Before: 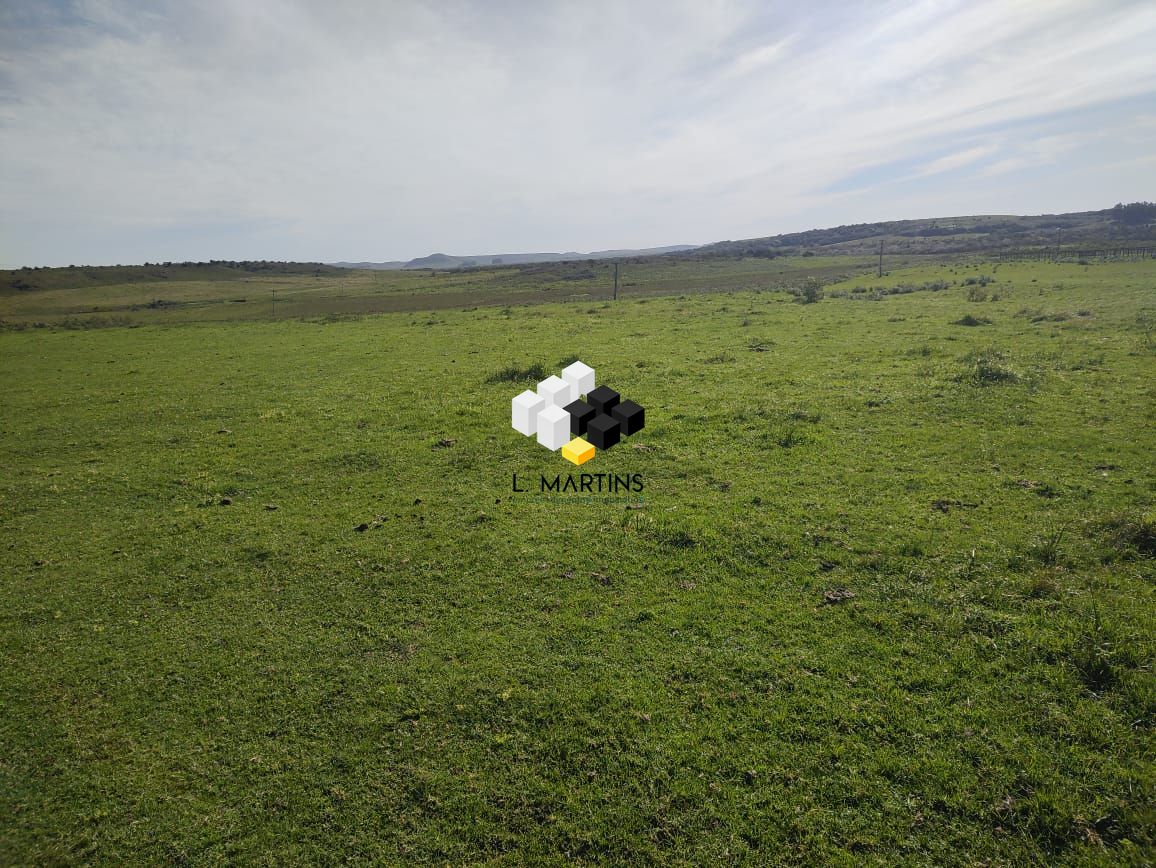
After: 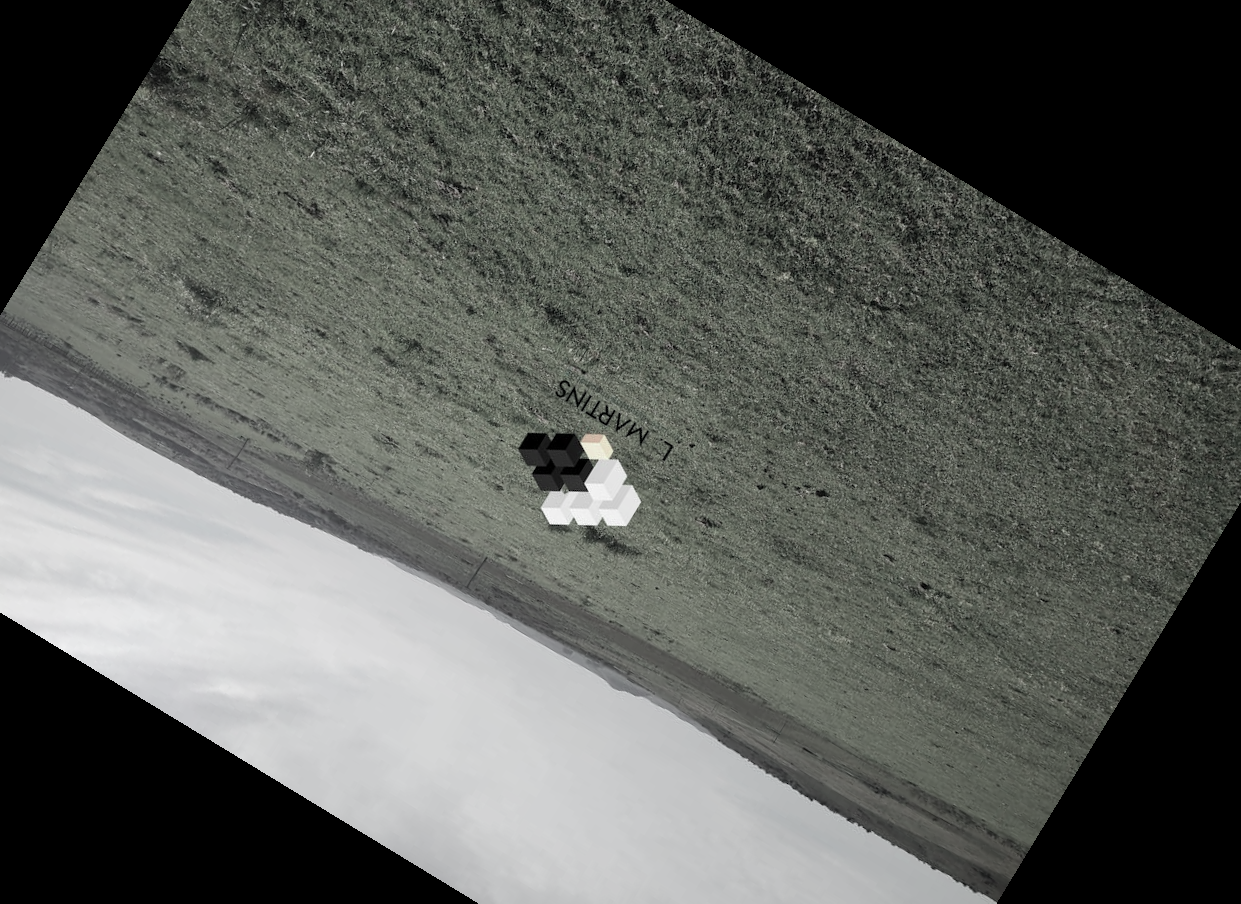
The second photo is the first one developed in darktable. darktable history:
crop and rotate: angle 148.68°, left 9.111%, top 15.603%, right 4.588%, bottom 17.041%
color contrast: green-magenta contrast 0.3, blue-yellow contrast 0.15
